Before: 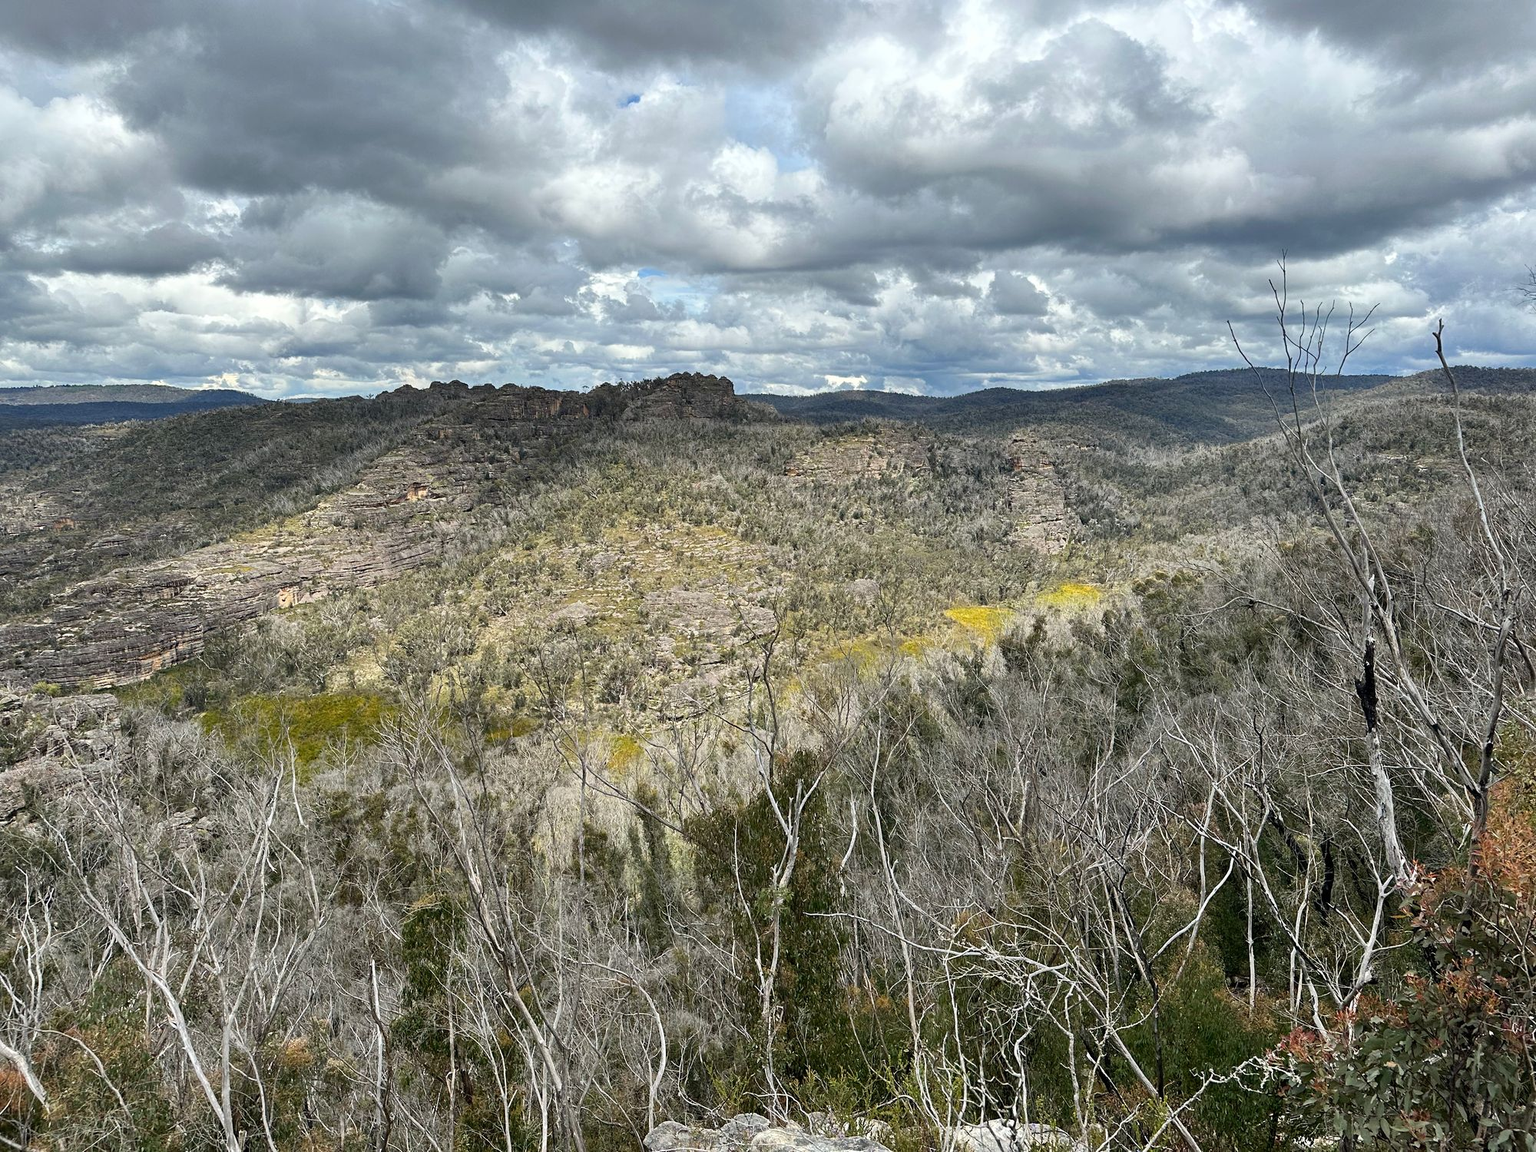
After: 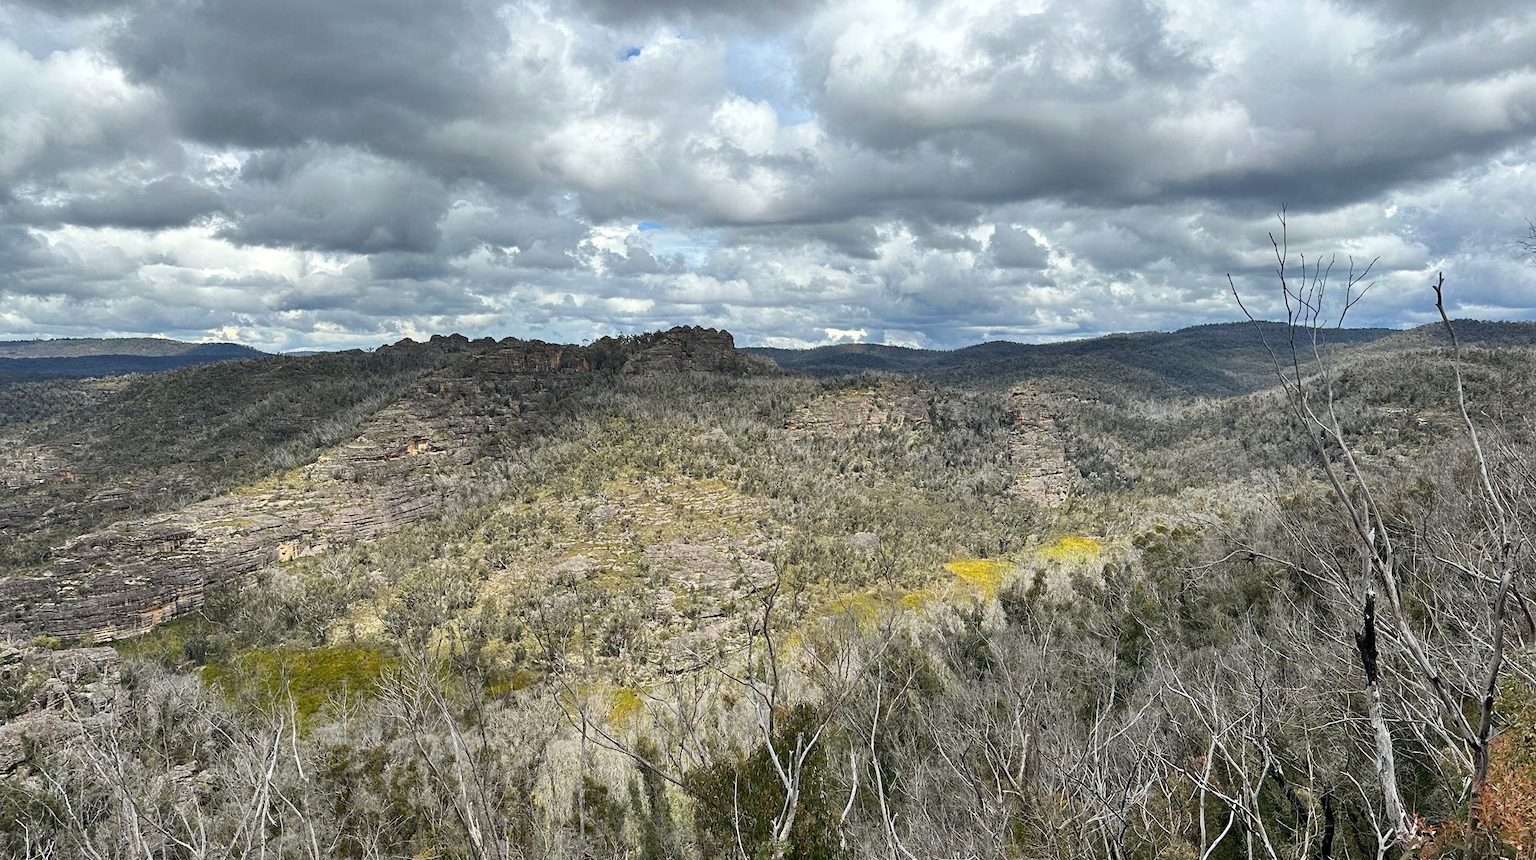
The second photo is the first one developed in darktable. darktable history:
crop: top 4.117%, bottom 21.105%
